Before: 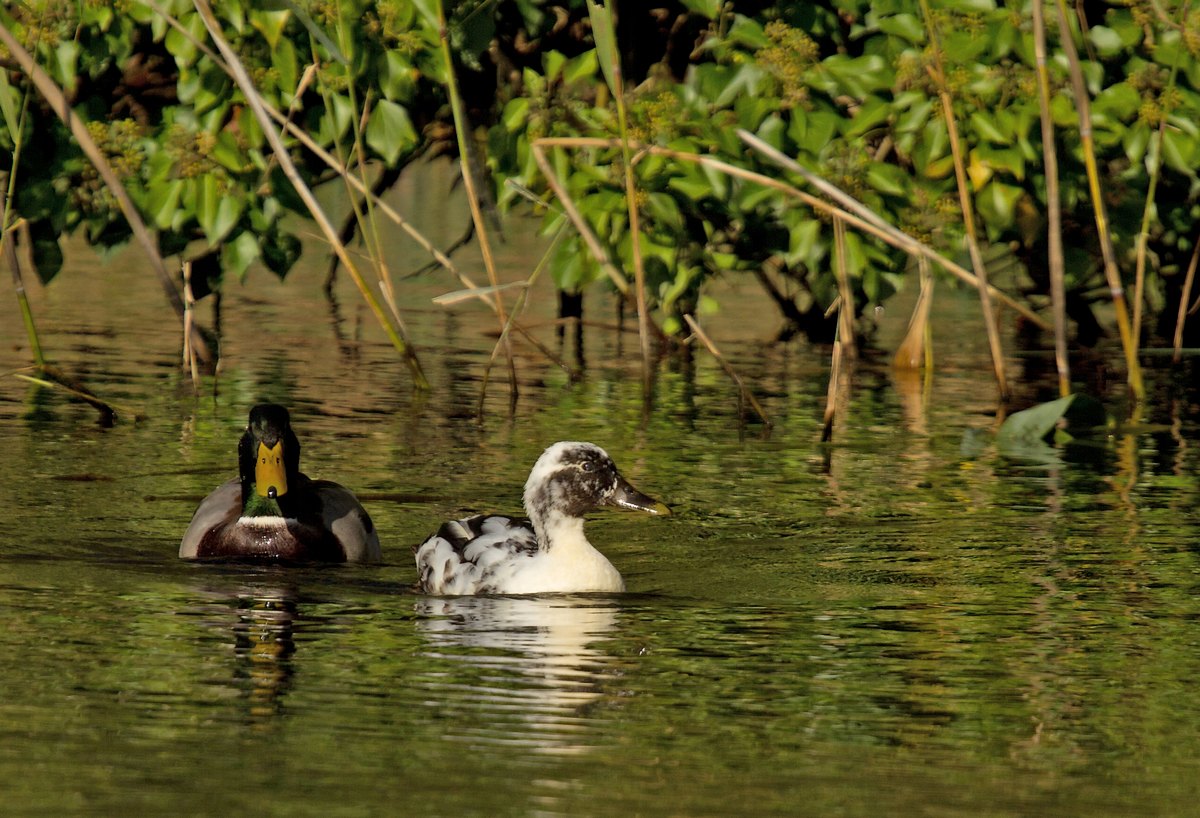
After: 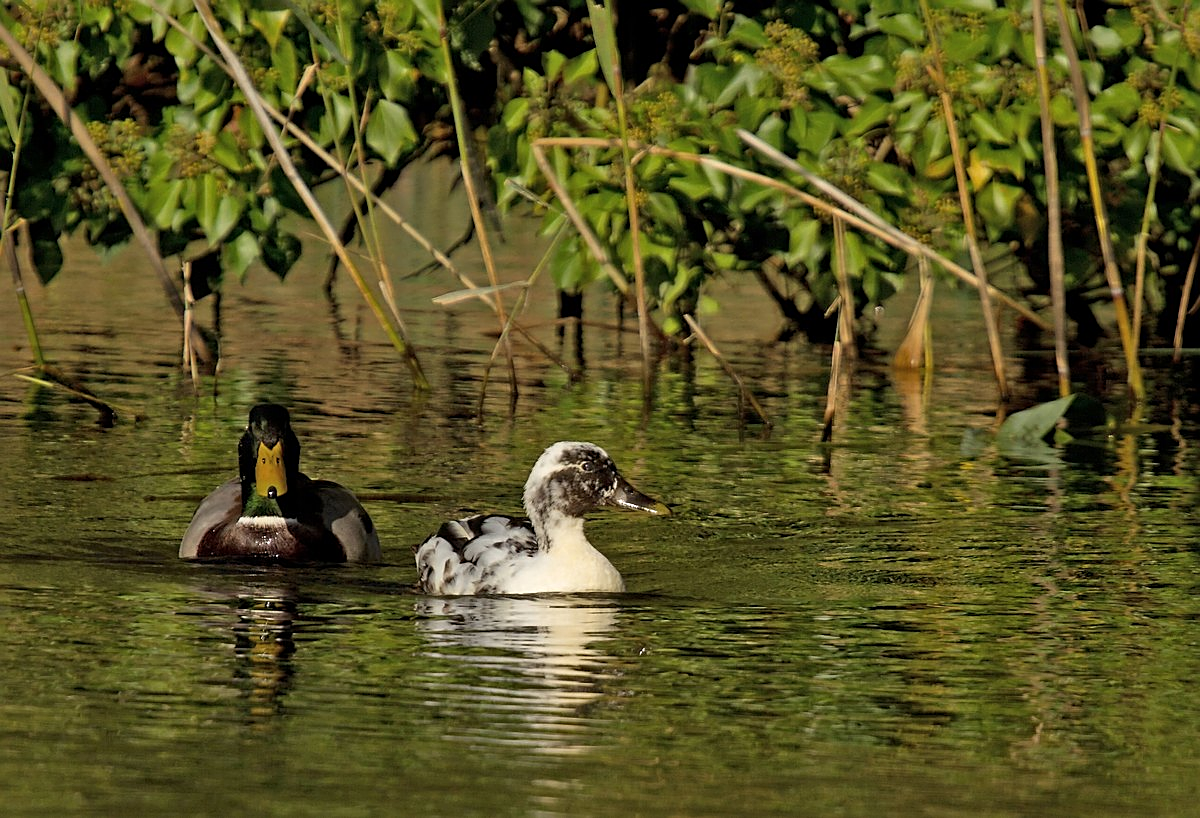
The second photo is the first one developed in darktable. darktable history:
color balance: input saturation 99%
sharpen: on, module defaults
